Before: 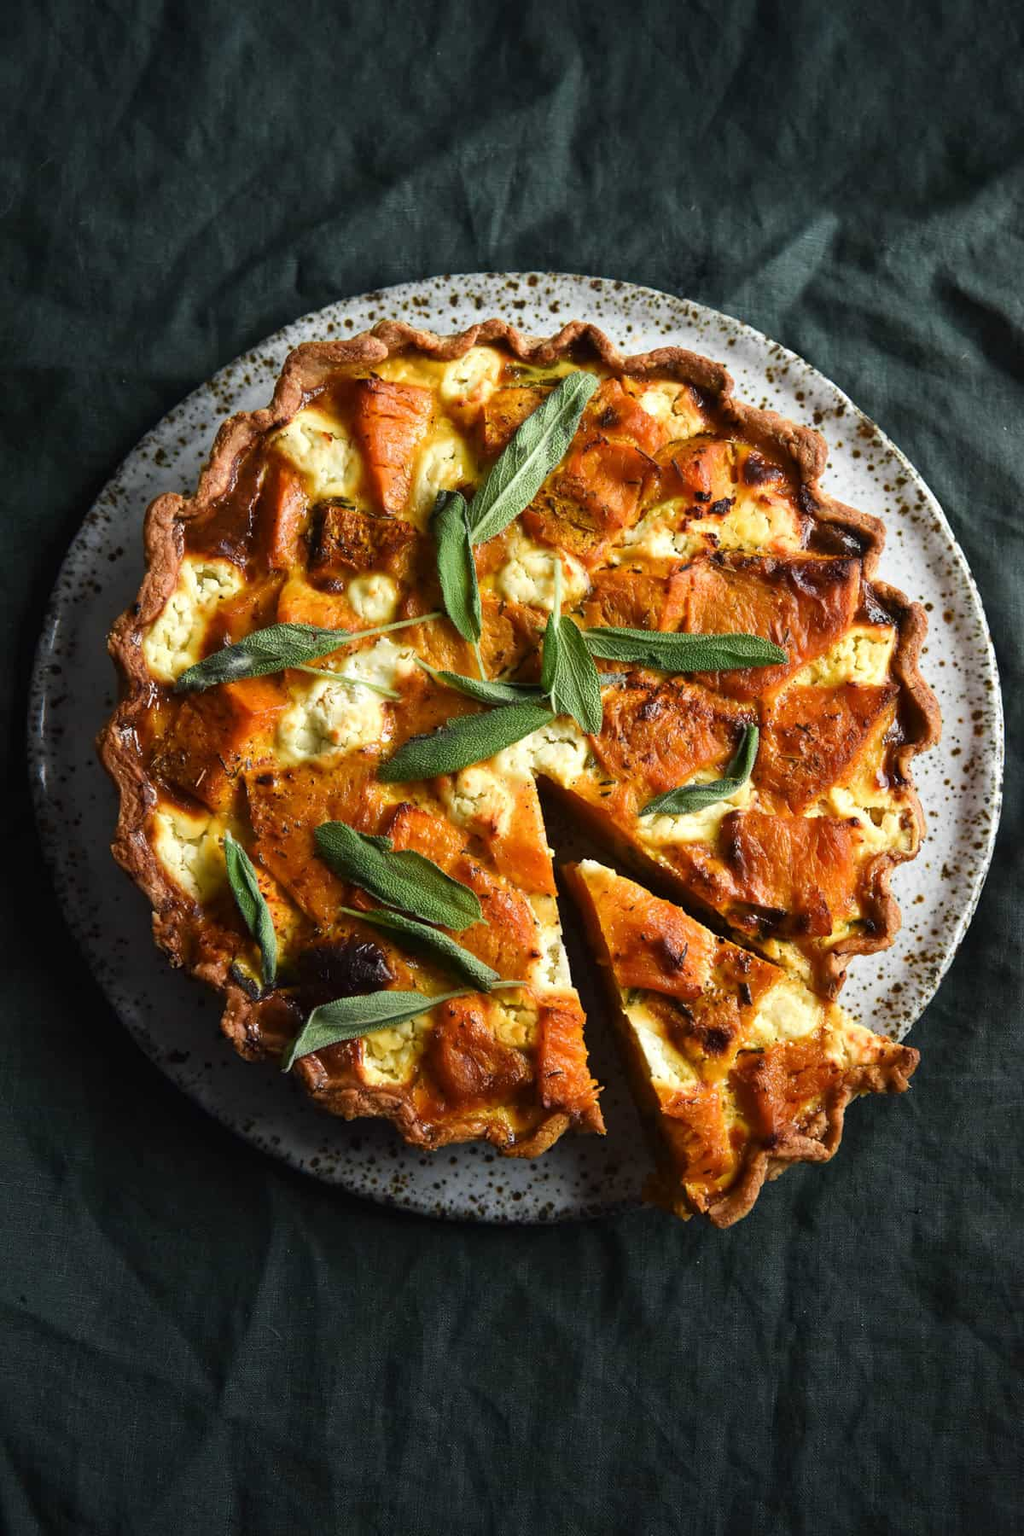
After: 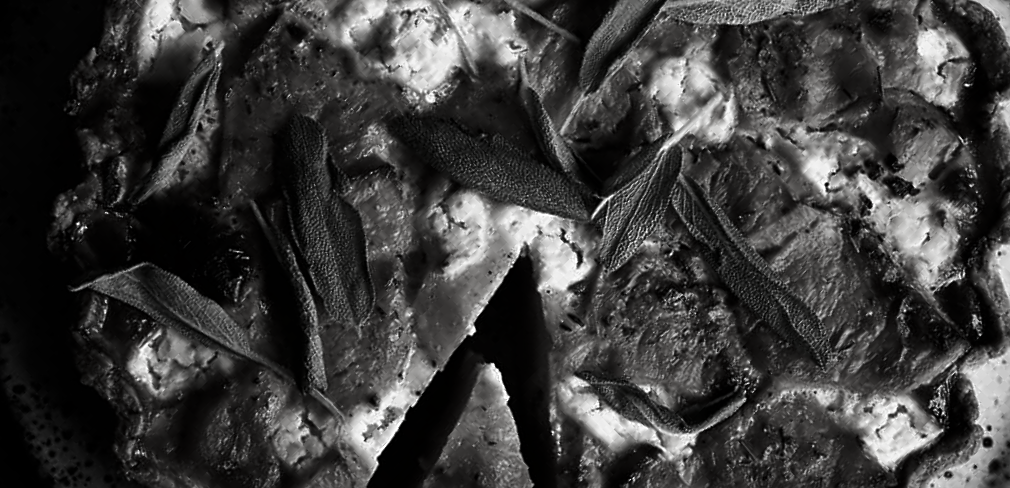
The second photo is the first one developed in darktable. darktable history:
contrast brightness saturation: contrast -0.037, brightness -0.595, saturation -0.986
crop and rotate: angle -45.27°, top 16.456%, right 0.836%, bottom 11.66%
sharpen: radius 2.498, amount 0.323
